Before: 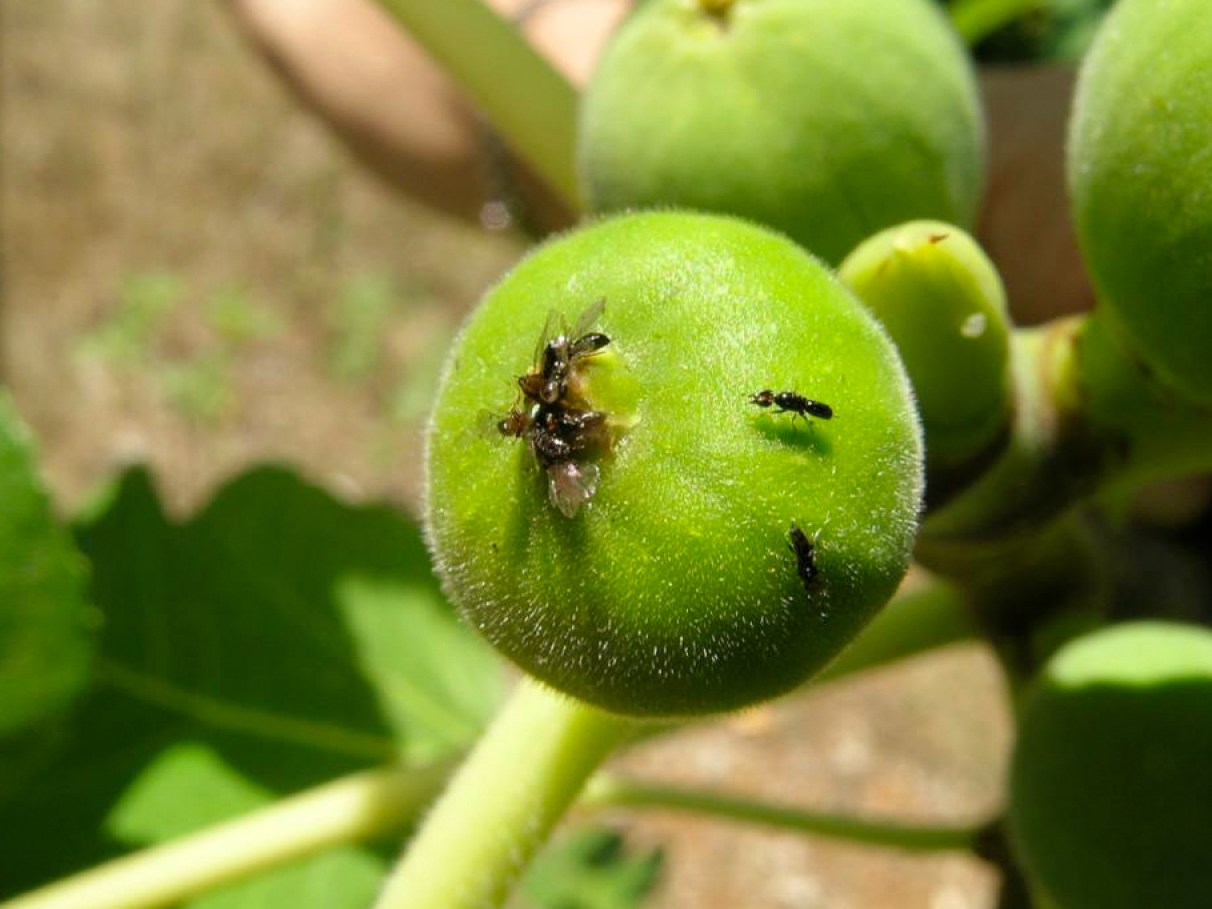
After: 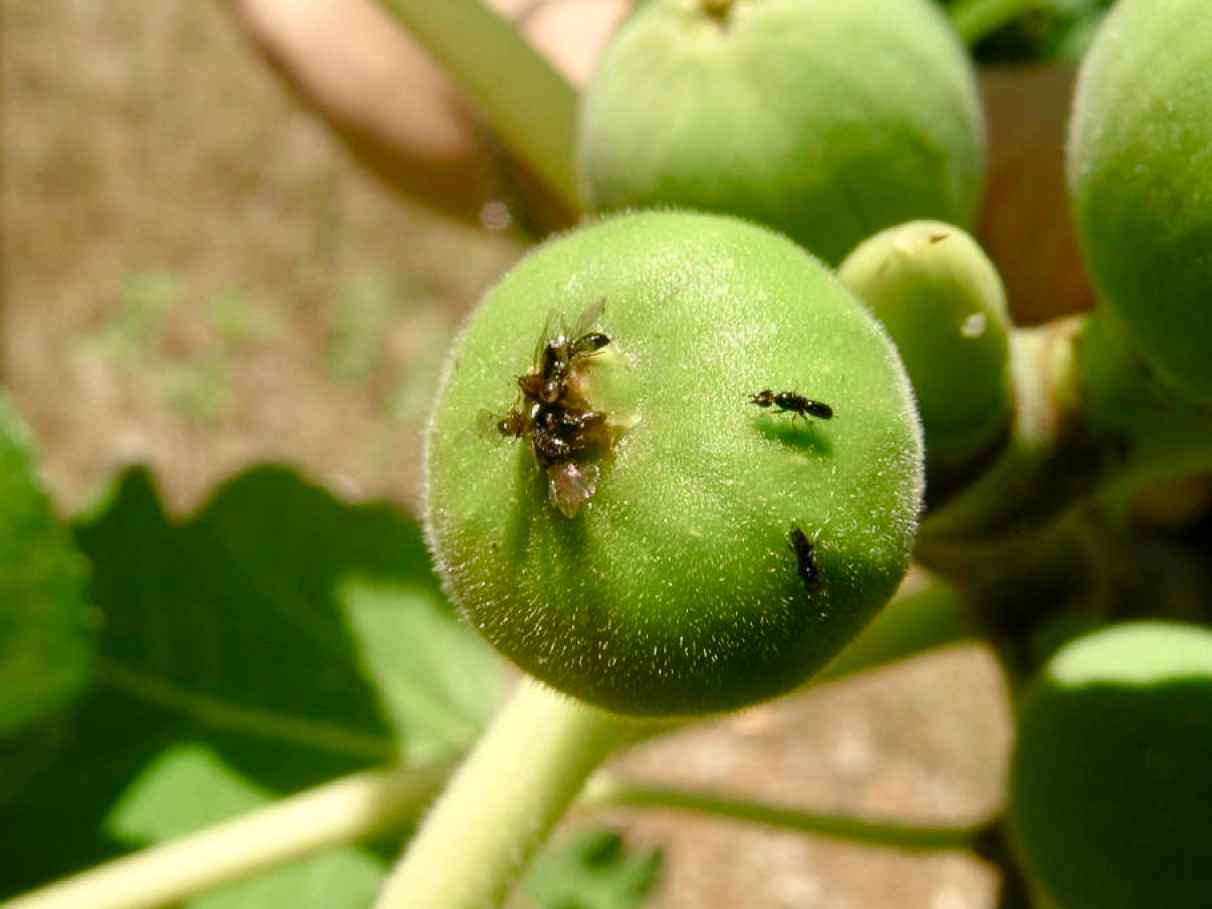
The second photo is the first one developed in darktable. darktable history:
white balance: red 1.045, blue 0.932
color balance rgb: perceptual saturation grading › global saturation 20%, perceptual saturation grading › highlights -50%, perceptual saturation grading › shadows 30%
